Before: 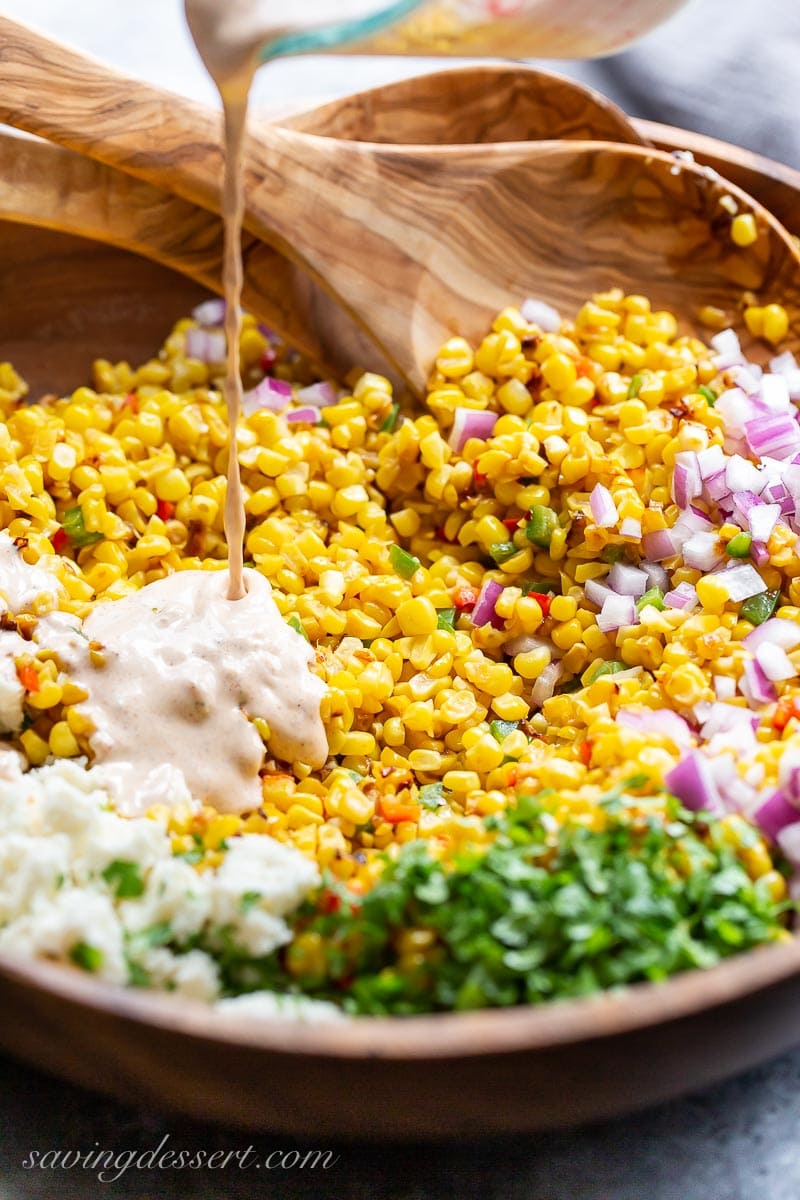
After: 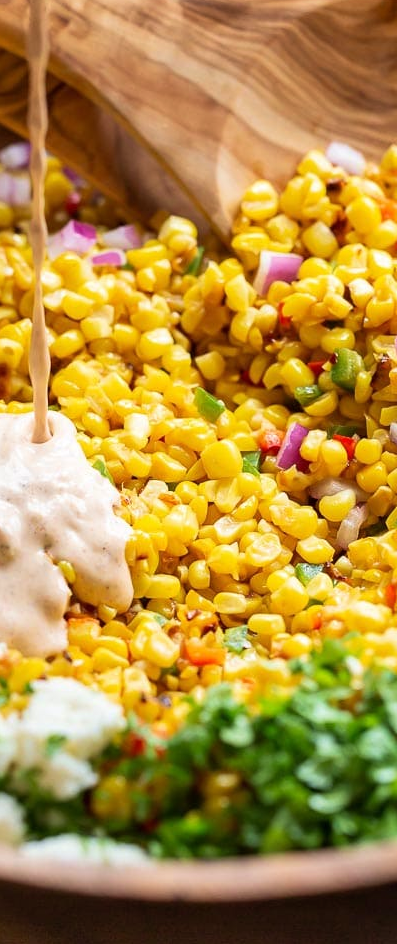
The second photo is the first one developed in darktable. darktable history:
crop and rotate: angle 0.024°, left 24.431%, top 13.064%, right 25.806%, bottom 8.169%
velvia: on, module defaults
